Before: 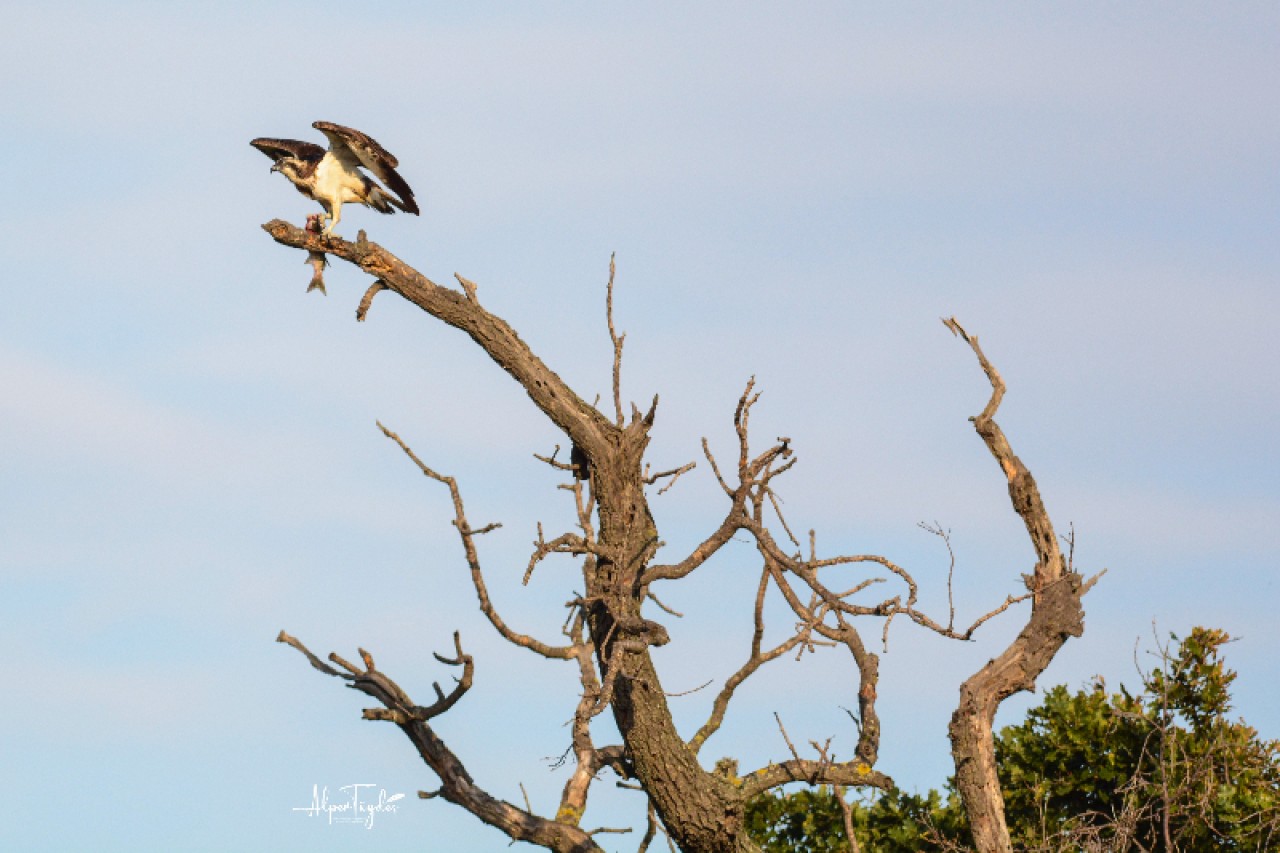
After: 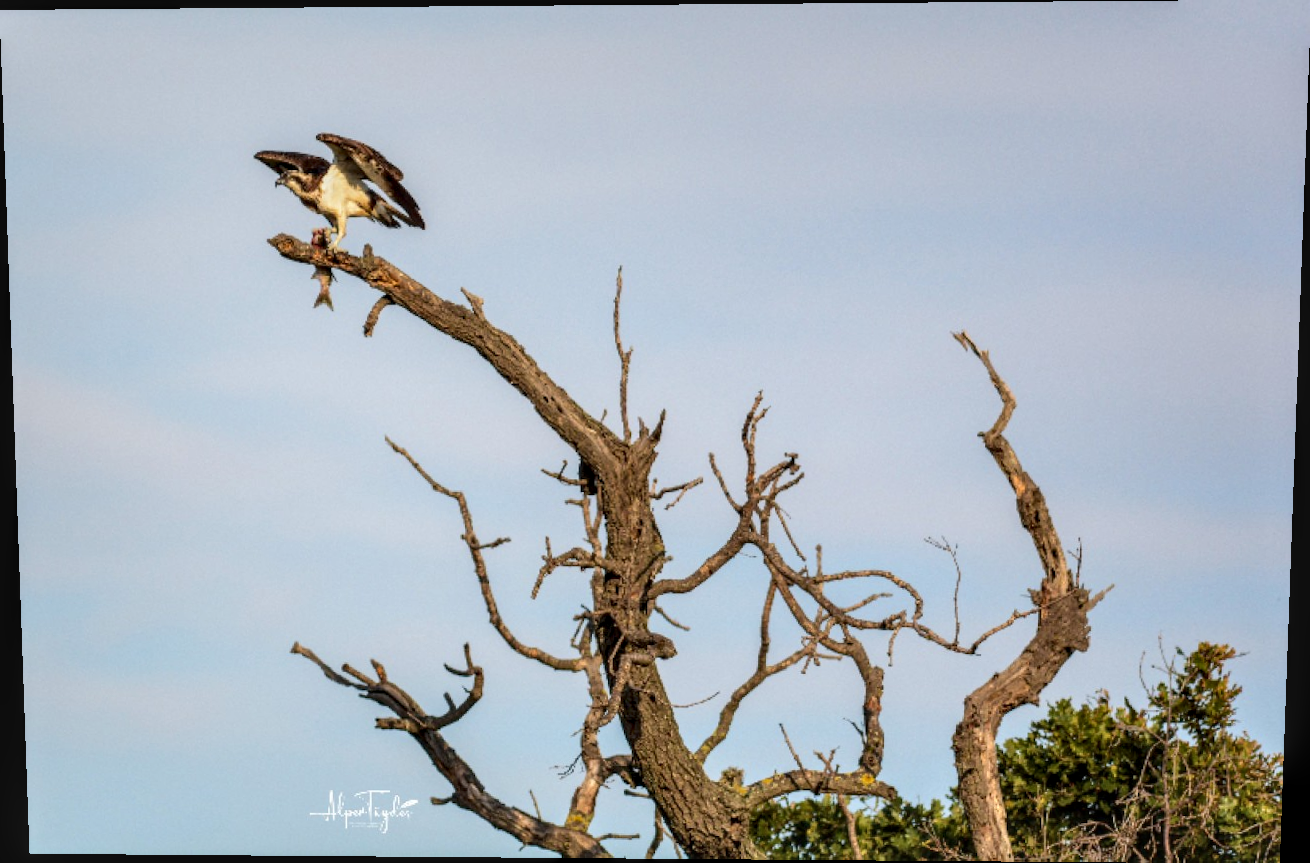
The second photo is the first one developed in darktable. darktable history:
rotate and perspective: lens shift (vertical) 0.048, lens shift (horizontal) -0.024, automatic cropping off
local contrast: detail 140%
